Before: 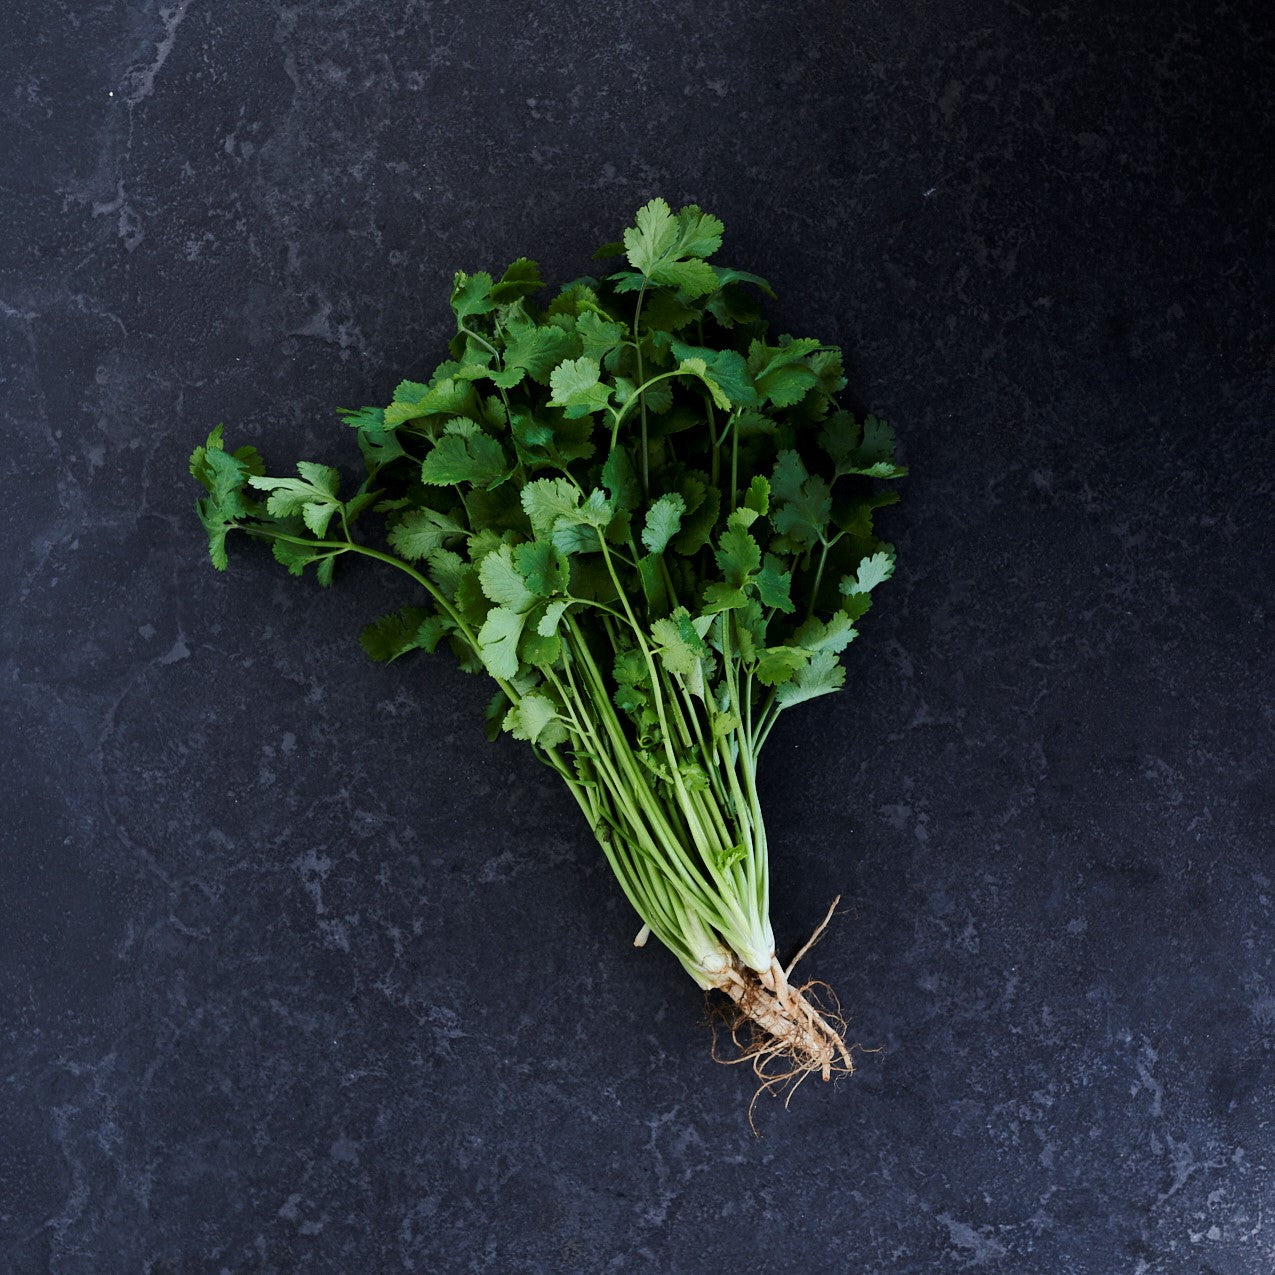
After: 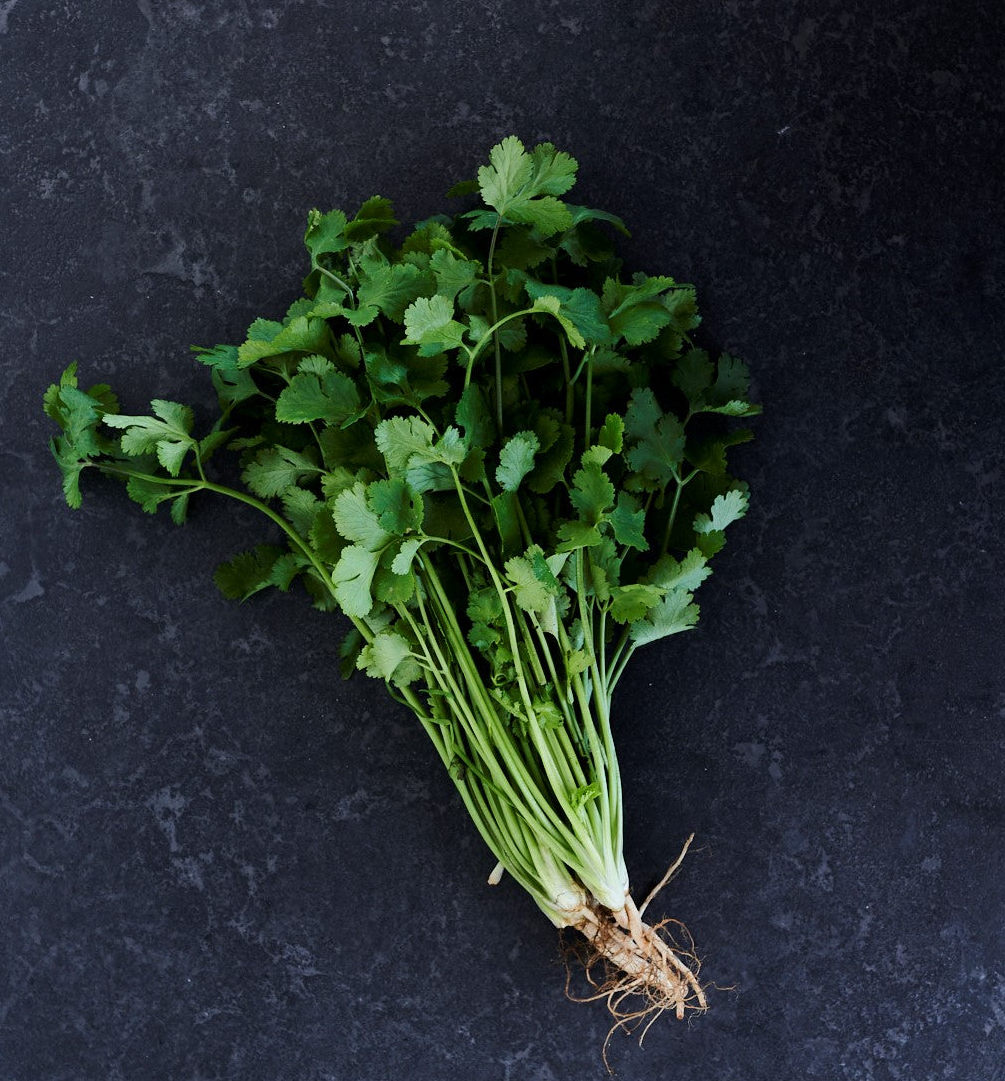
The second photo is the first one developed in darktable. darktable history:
crop: left 11.504%, top 4.887%, right 9.6%, bottom 10.253%
